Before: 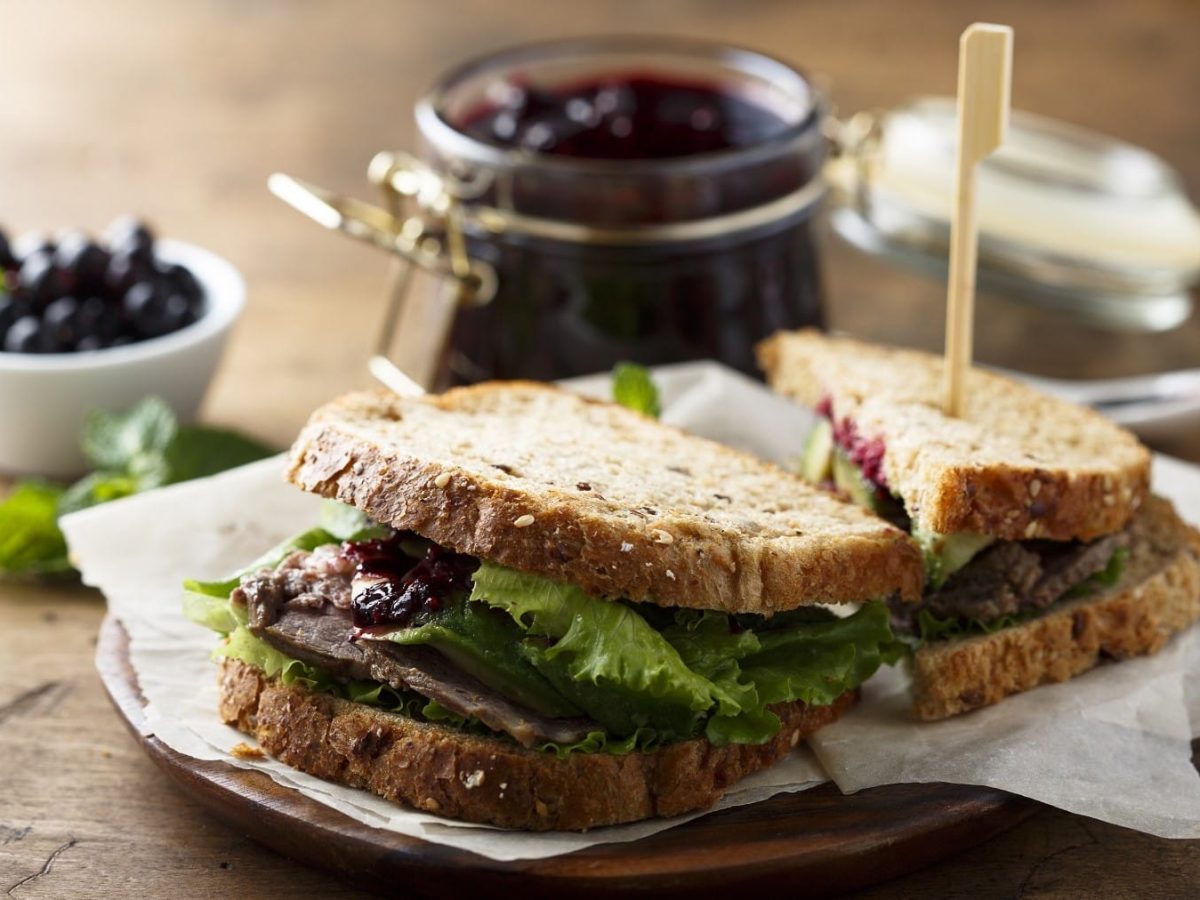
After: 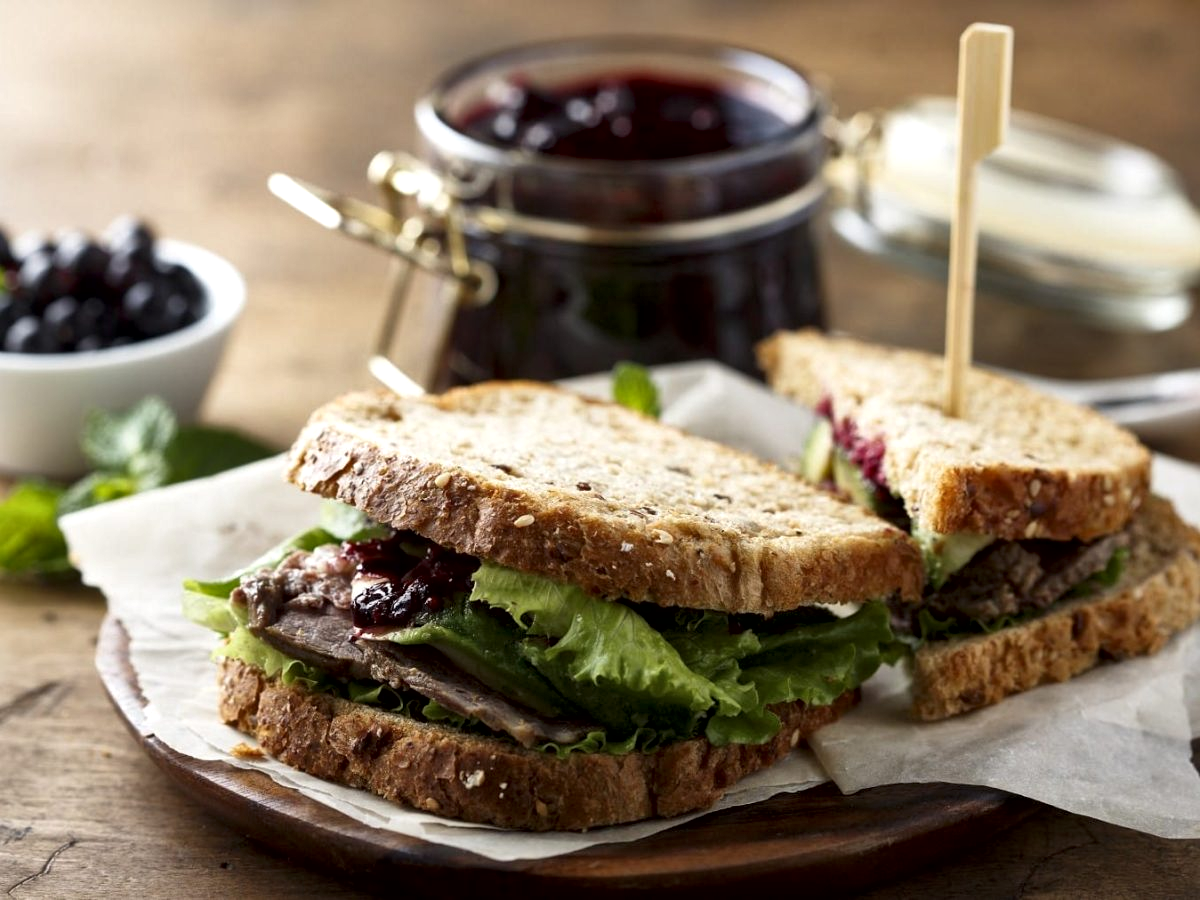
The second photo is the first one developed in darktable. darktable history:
local contrast: mode bilateral grid, contrast 26, coarseness 60, detail 151%, midtone range 0.2
